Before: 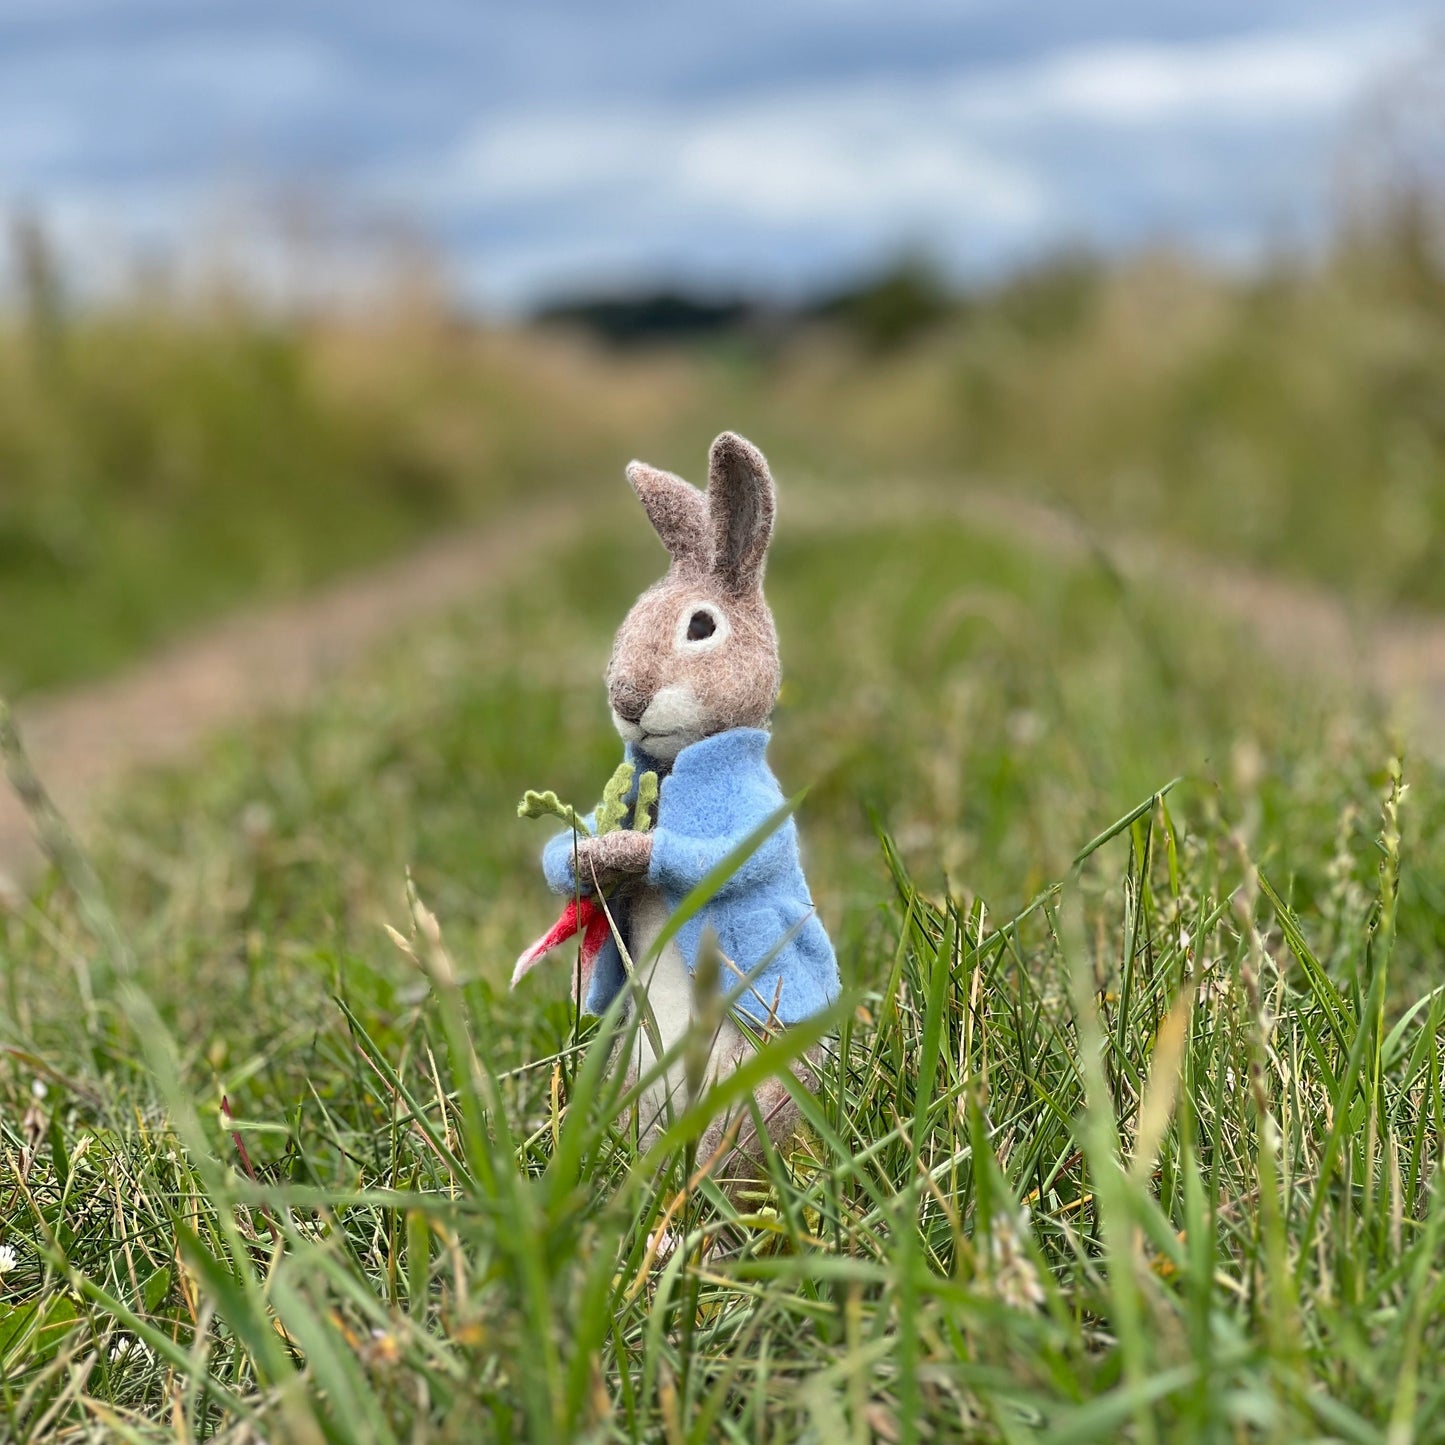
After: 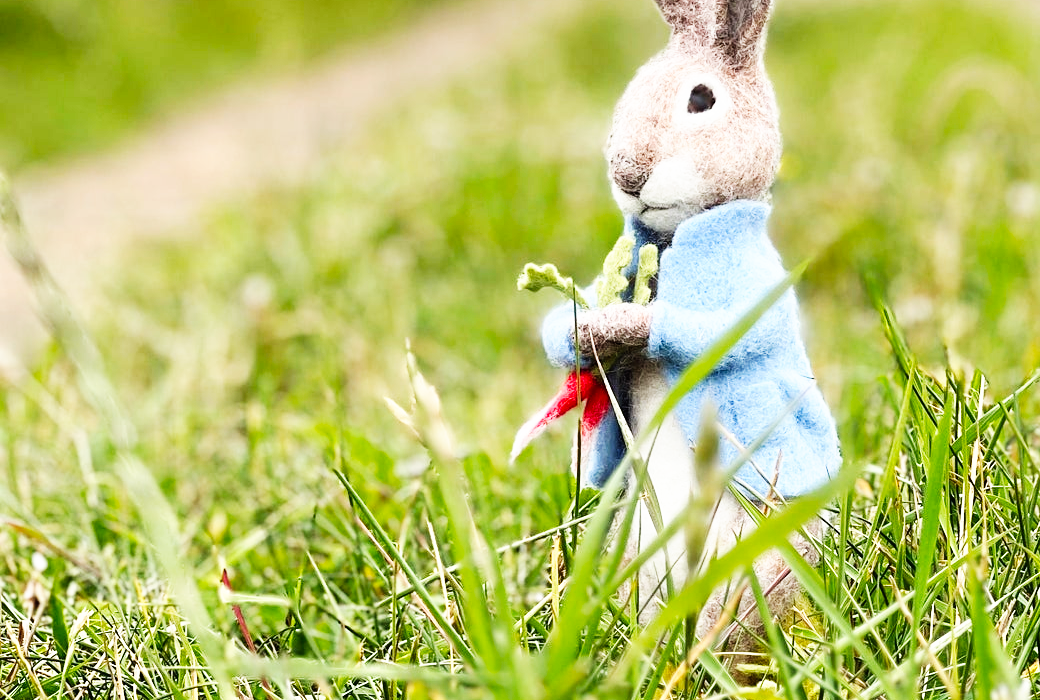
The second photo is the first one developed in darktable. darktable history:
crop: top 36.498%, right 27.964%, bottom 14.995%
base curve: curves: ch0 [(0, 0) (0.007, 0.004) (0.027, 0.03) (0.046, 0.07) (0.207, 0.54) (0.442, 0.872) (0.673, 0.972) (1, 1)], preserve colors none
tone equalizer: on, module defaults
